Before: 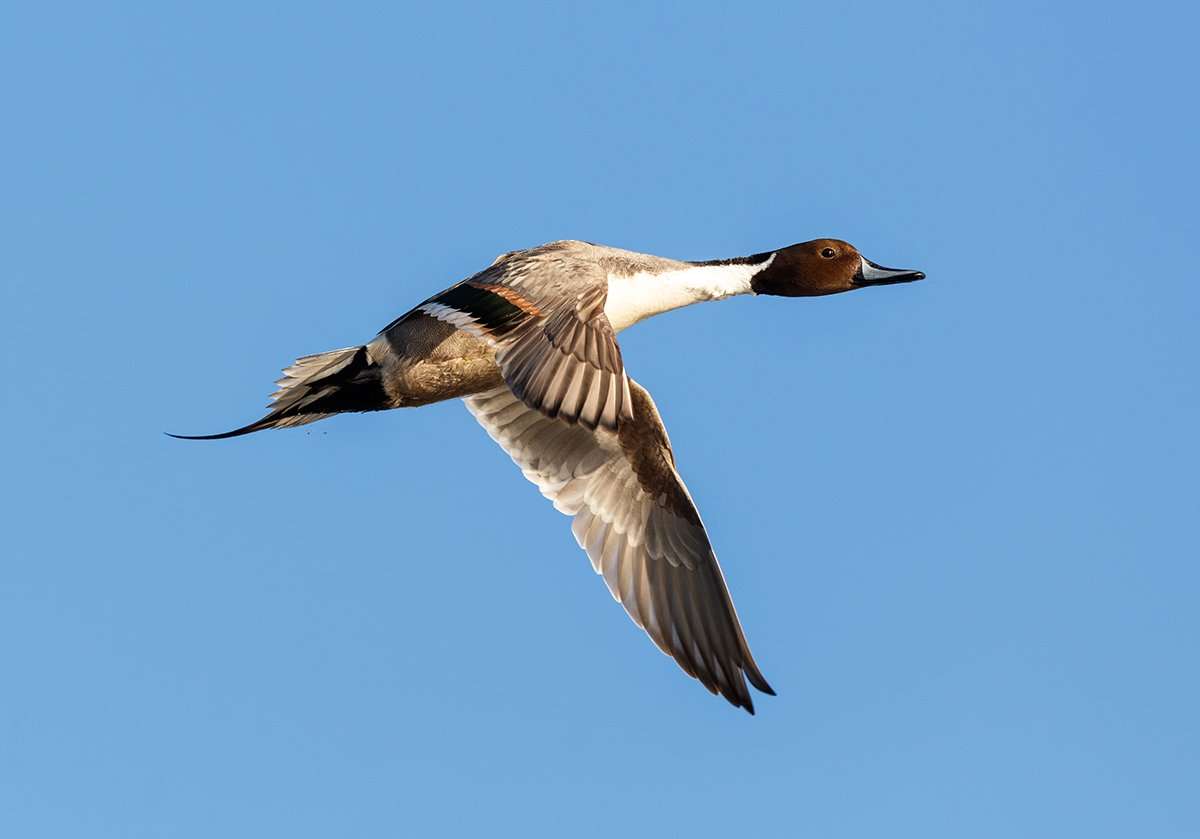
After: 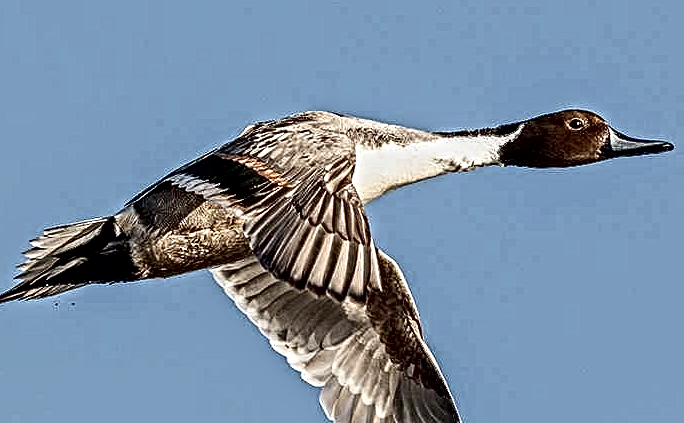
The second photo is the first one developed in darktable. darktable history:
crop: left 21.056%, top 15.396%, right 21.932%, bottom 34.12%
contrast equalizer: y [[0.406, 0.494, 0.589, 0.753, 0.877, 0.999], [0.5 ×6], [0.5 ×6], [0 ×6], [0 ×6]]
contrast brightness saturation: contrast 0.102, saturation -0.289
exposure: black level correction 0.006, exposure -0.224 EV, compensate exposure bias true, compensate highlight preservation false
